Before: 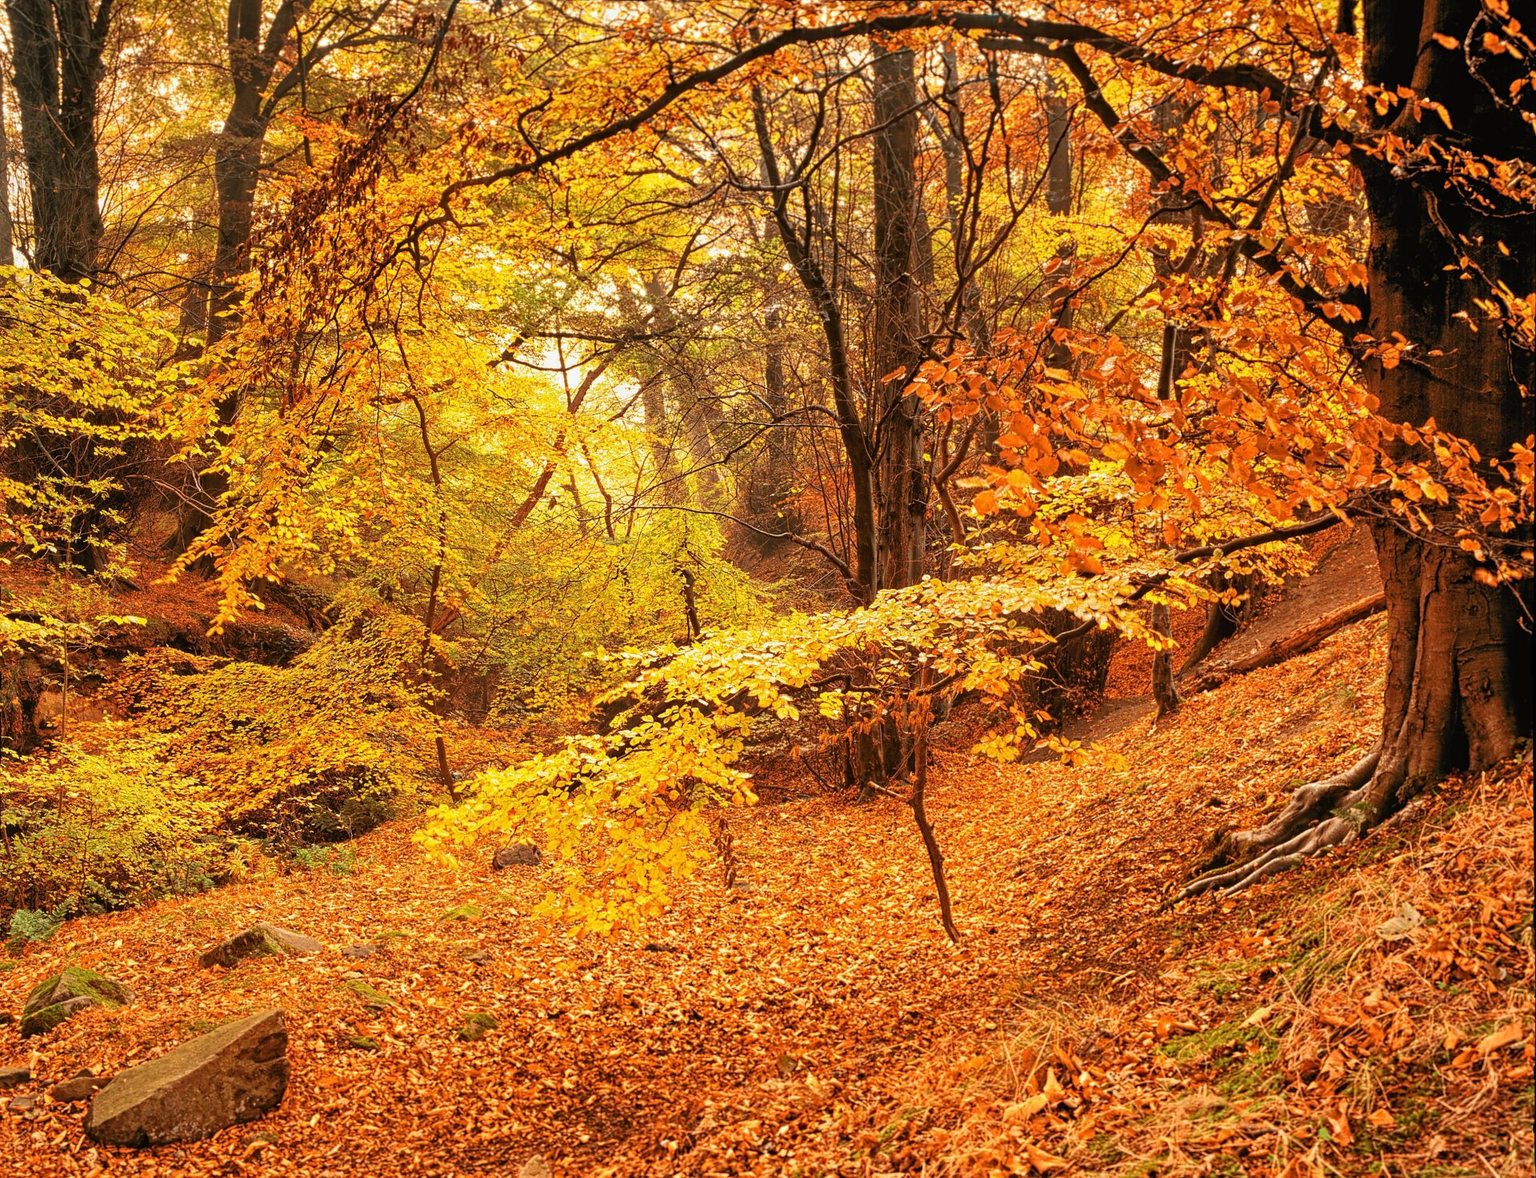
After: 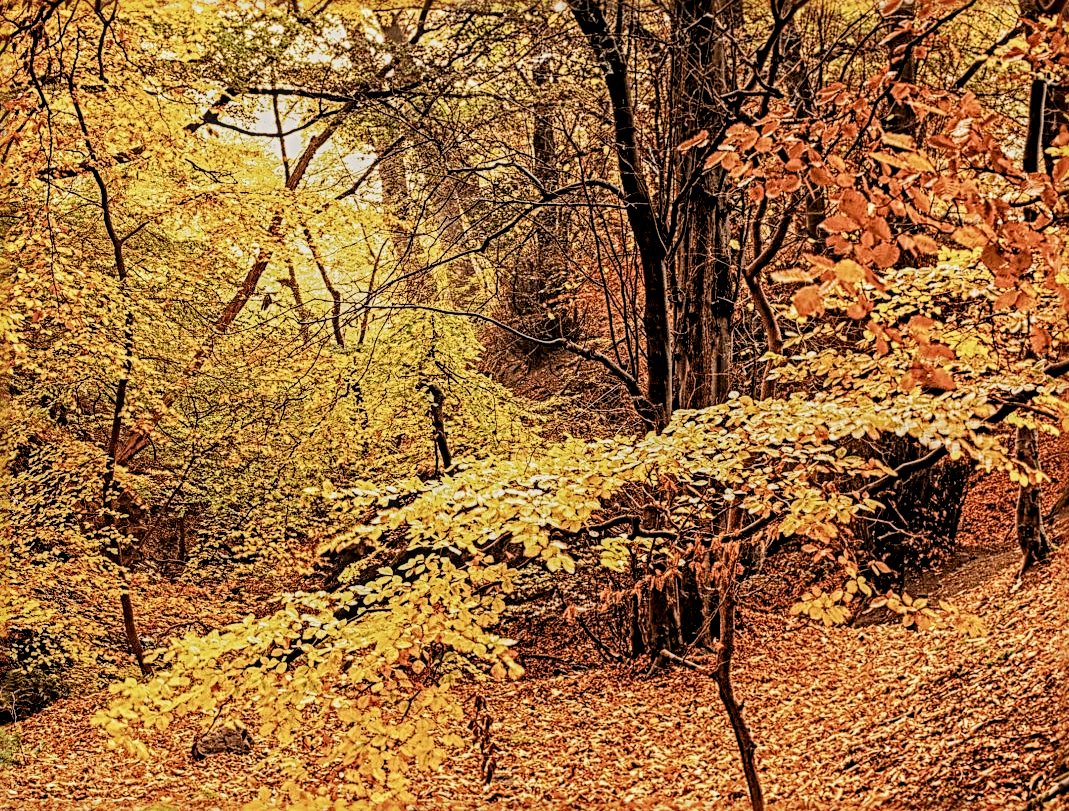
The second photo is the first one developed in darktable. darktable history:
color calibration: x 0.335, y 0.35, temperature 5426.59 K
local contrast: highlights 22%, detail 150%
filmic rgb: black relative exposure -4.32 EV, white relative exposure 4.56 EV, threshold 5.99 EV, hardness 2.39, contrast 1.053, iterations of high-quality reconstruction 0, enable highlight reconstruction true
contrast brightness saturation: contrast 0.113, saturation -0.152
sharpen: radius 3.657, amount 0.918
crop and rotate: left 22.134%, top 22.255%, right 22.143%, bottom 22.618%
